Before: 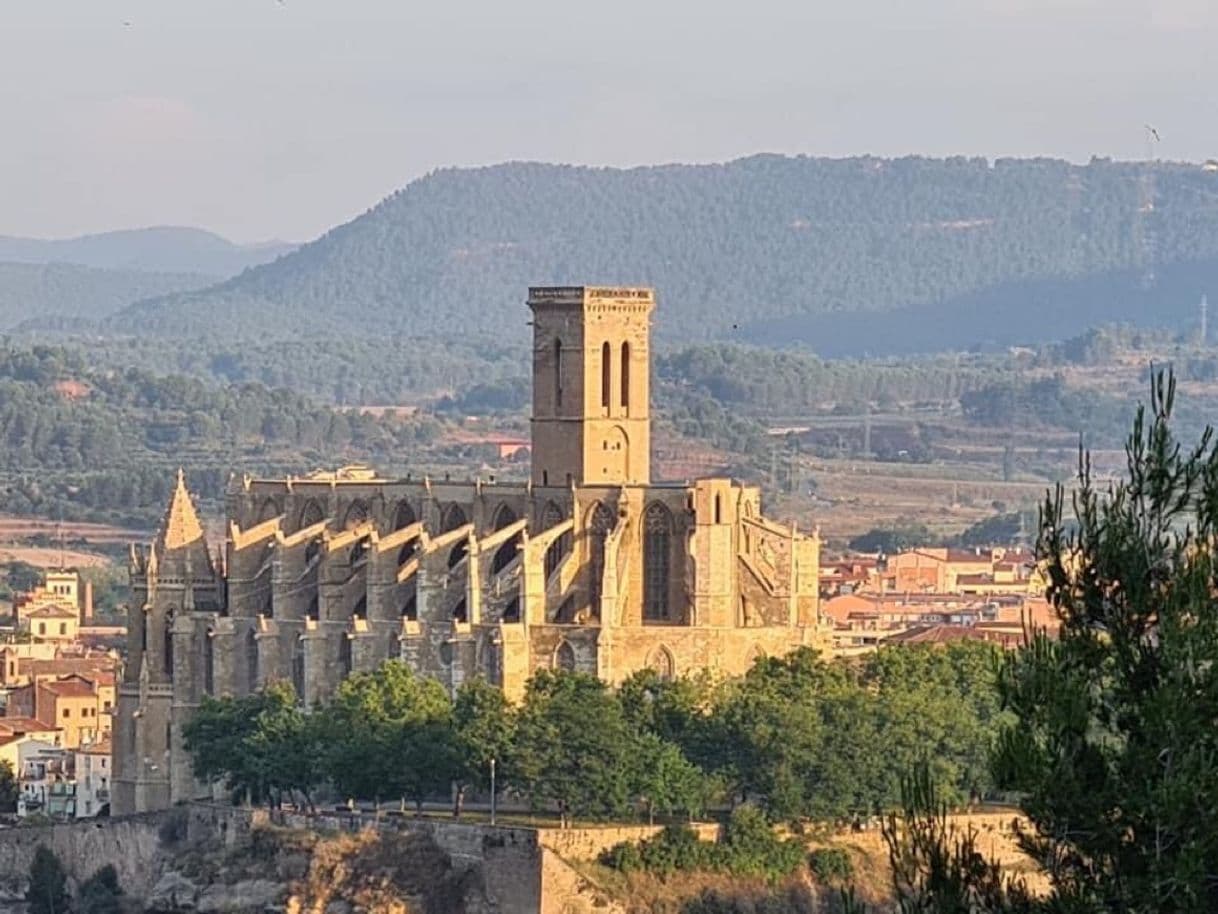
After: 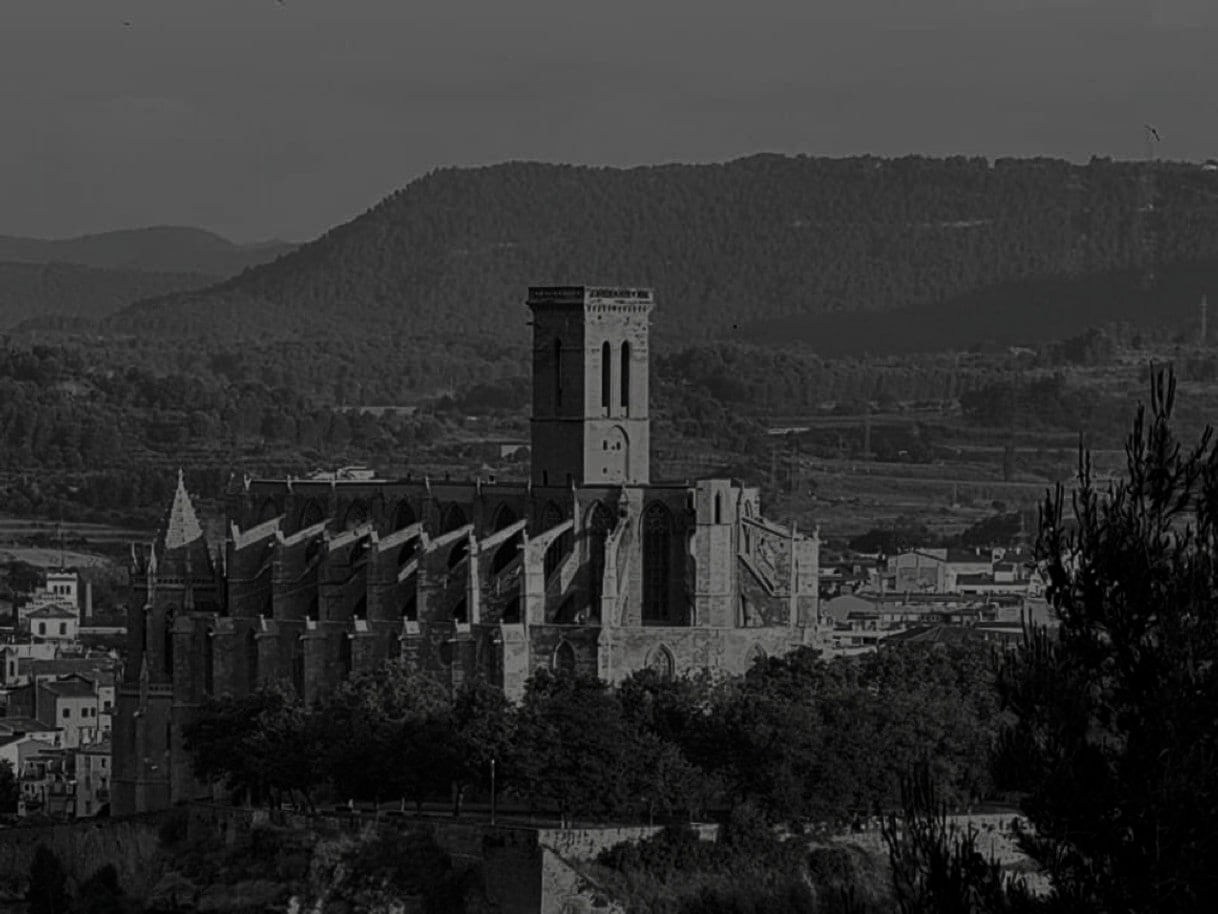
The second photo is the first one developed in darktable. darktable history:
exposure: black level correction 0, exposure -0.775 EV, compensate exposure bias true, compensate highlight preservation false
contrast brightness saturation: contrast -0.033, brightness -0.585, saturation -0.988
